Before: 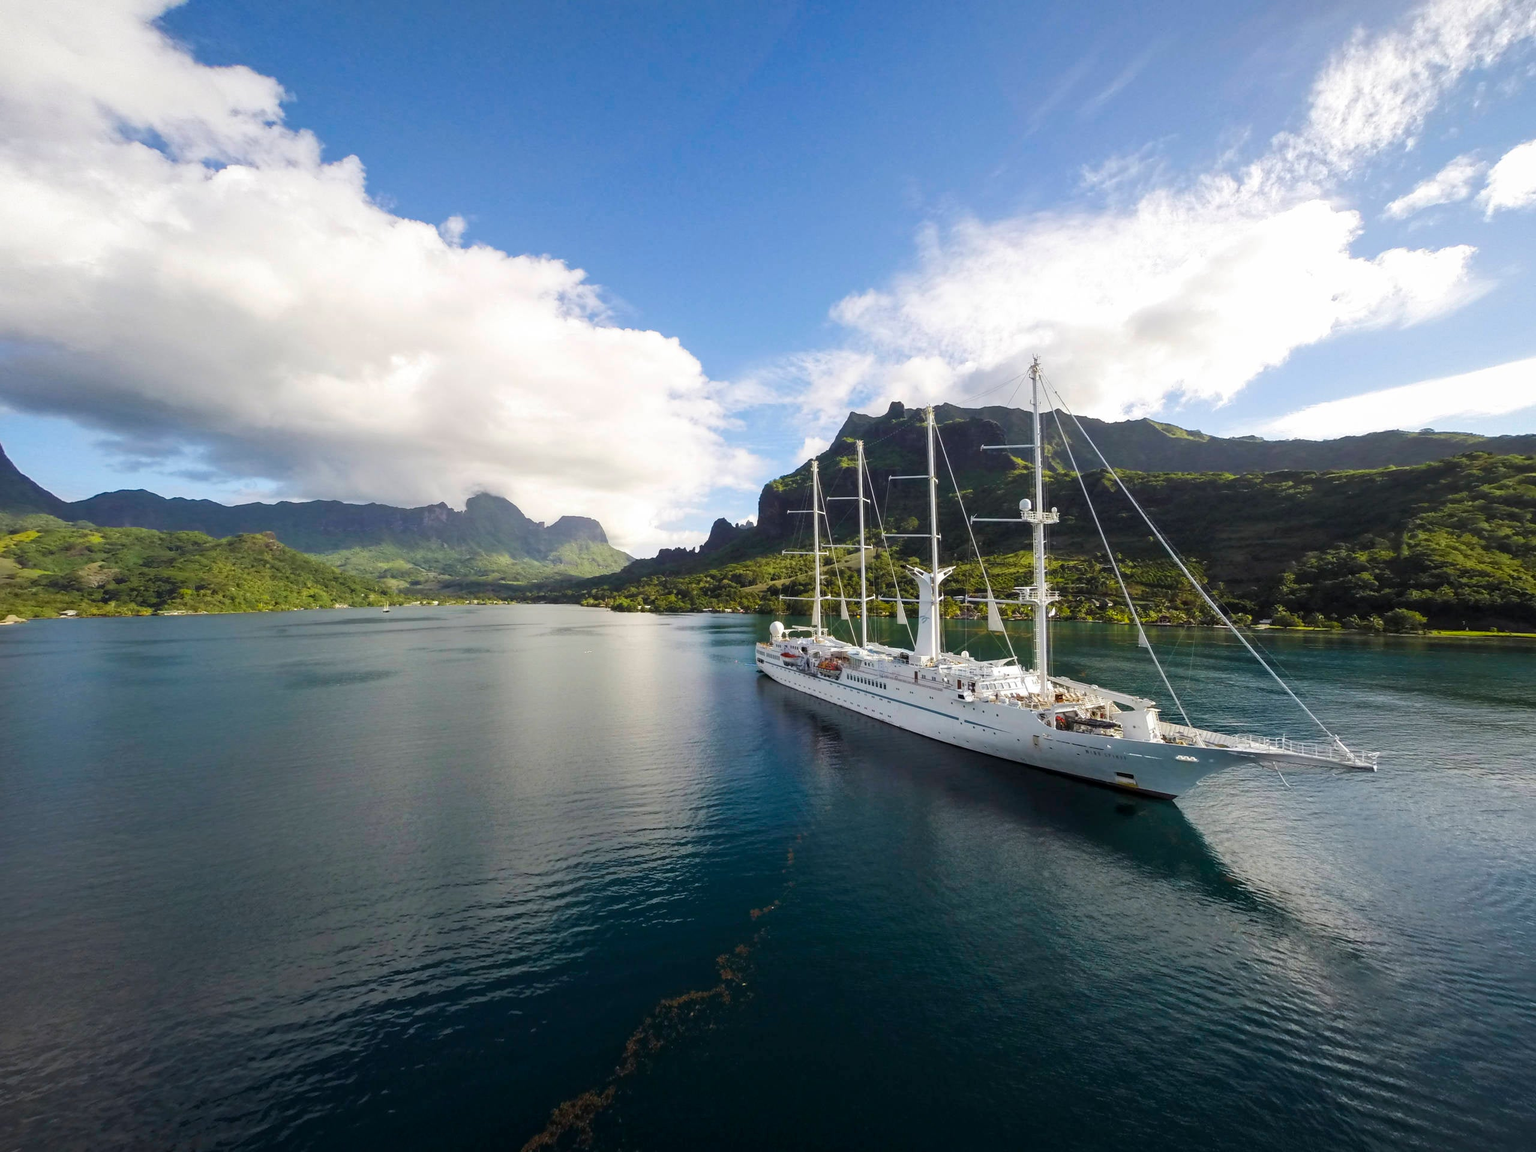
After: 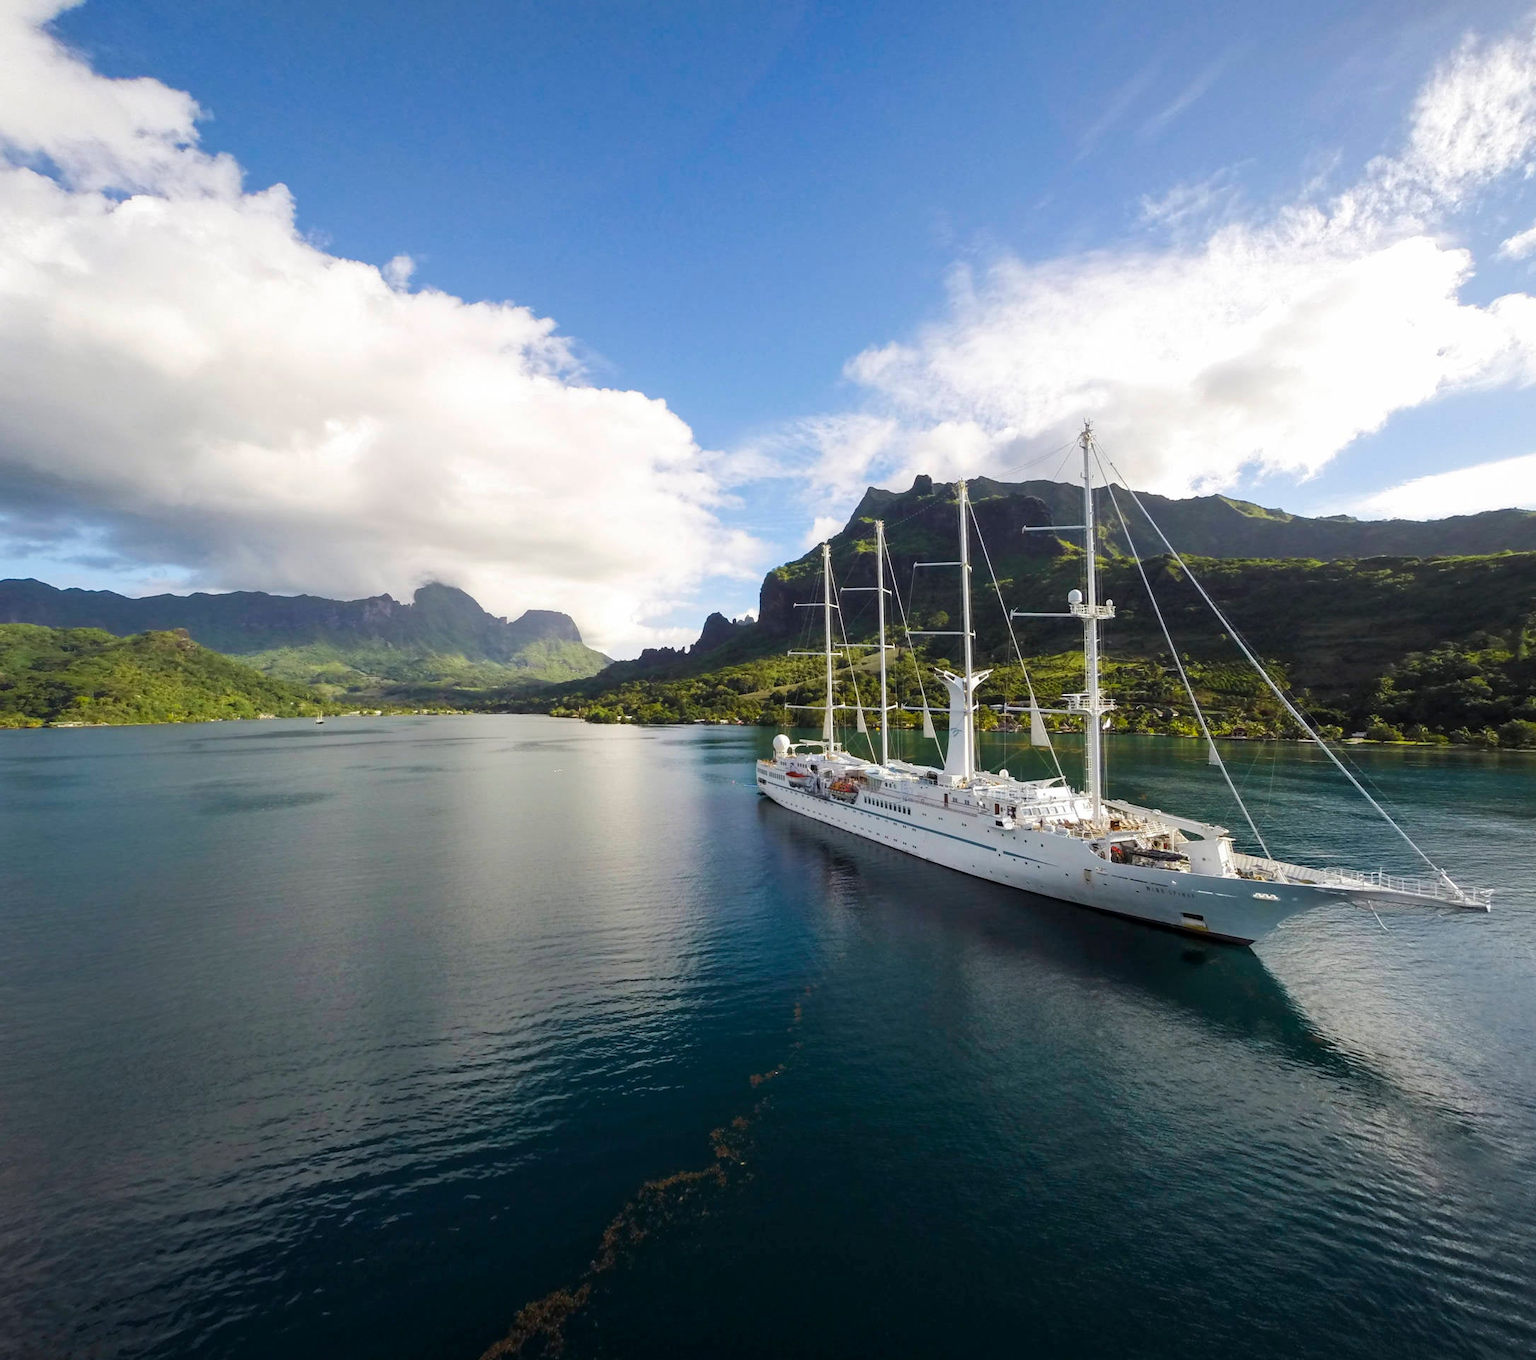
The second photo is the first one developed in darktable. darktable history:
crop: left 7.554%, right 7.8%
